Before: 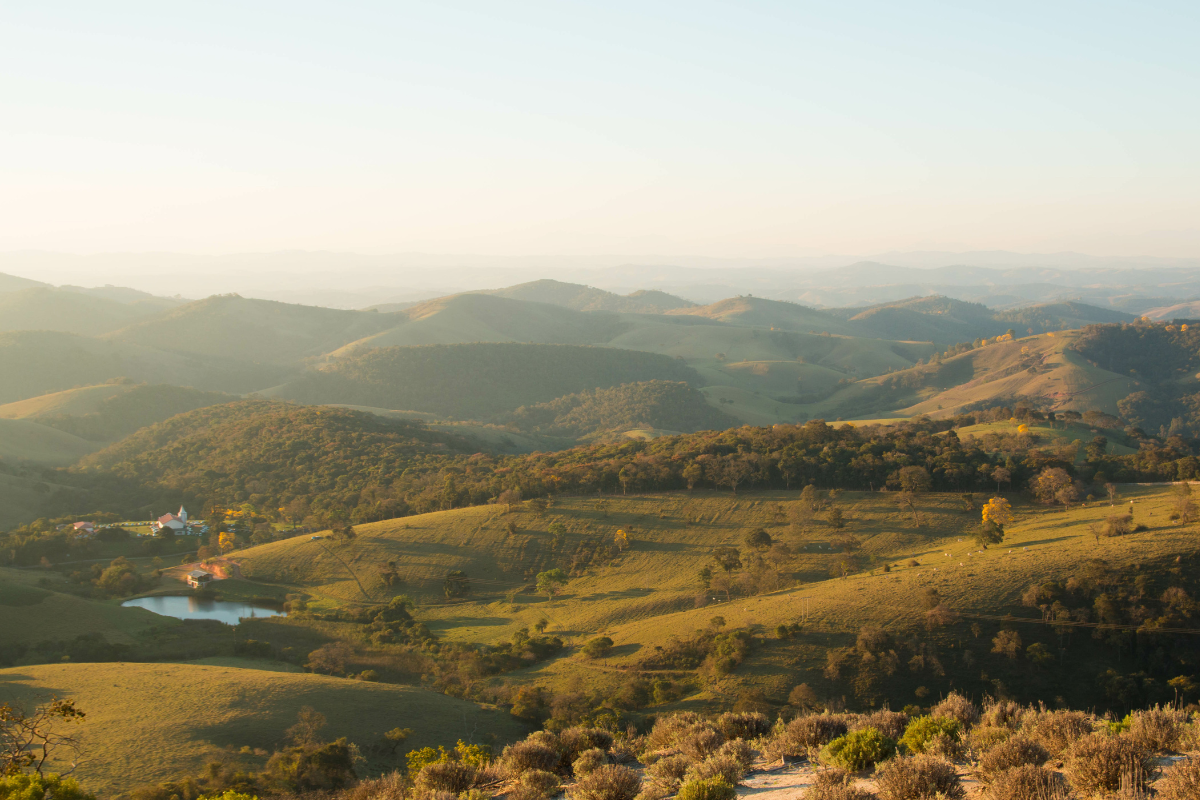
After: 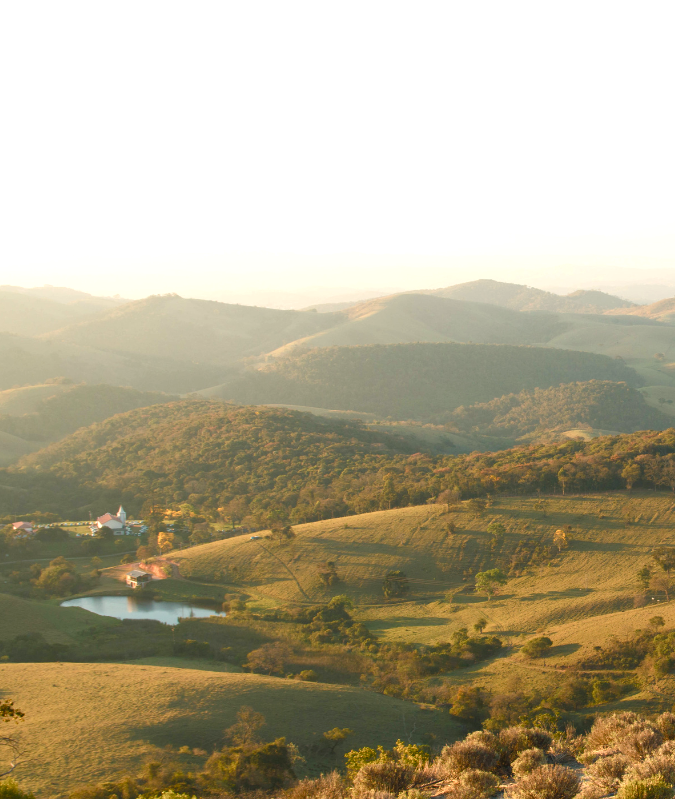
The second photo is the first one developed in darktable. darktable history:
color balance rgb: shadows lift › chroma 2%, shadows lift › hue 250°, power › hue 326.4°, highlights gain › chroma 2%, highlights gain › hue 64.8°, global offset › luminance 0.5%, global offset › hue 58.8°, perceptual saturation grading › highlights -25%, perceptual saturation grading › shadows 30%, global vibrance 15%
crop: left 5.114%, right 38.589%
exposure: black level correction 0.001, exposure 0.5 EV, compensate exposure bias true, compensate highlight preservation false
